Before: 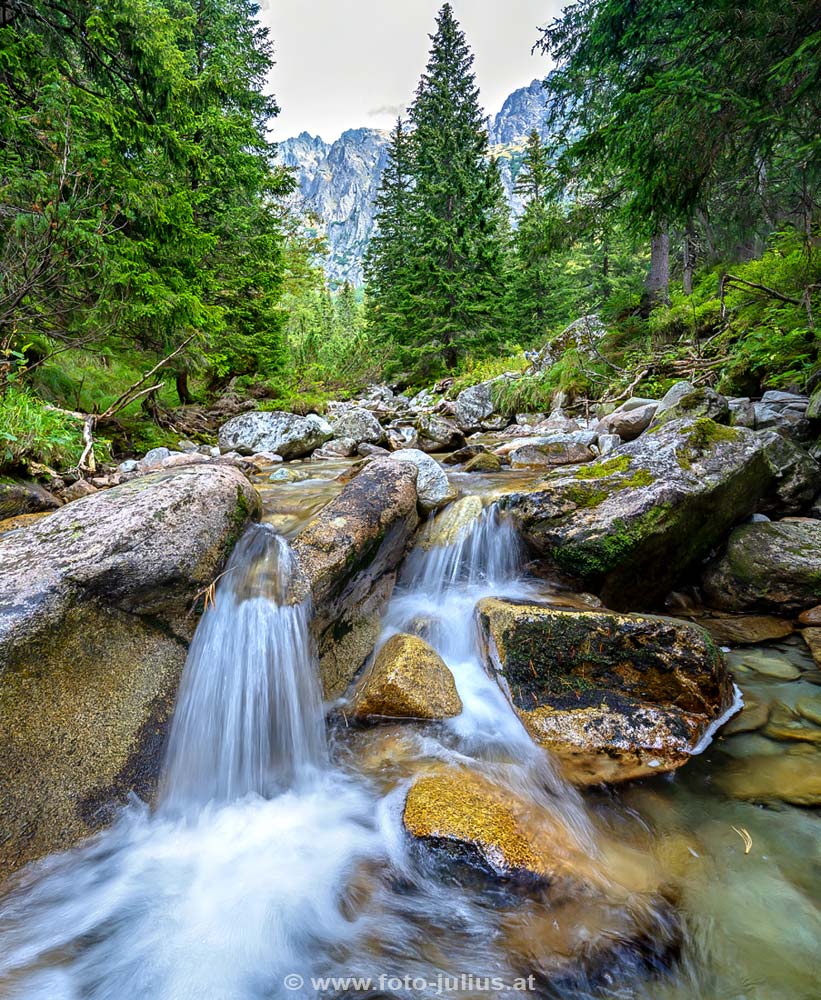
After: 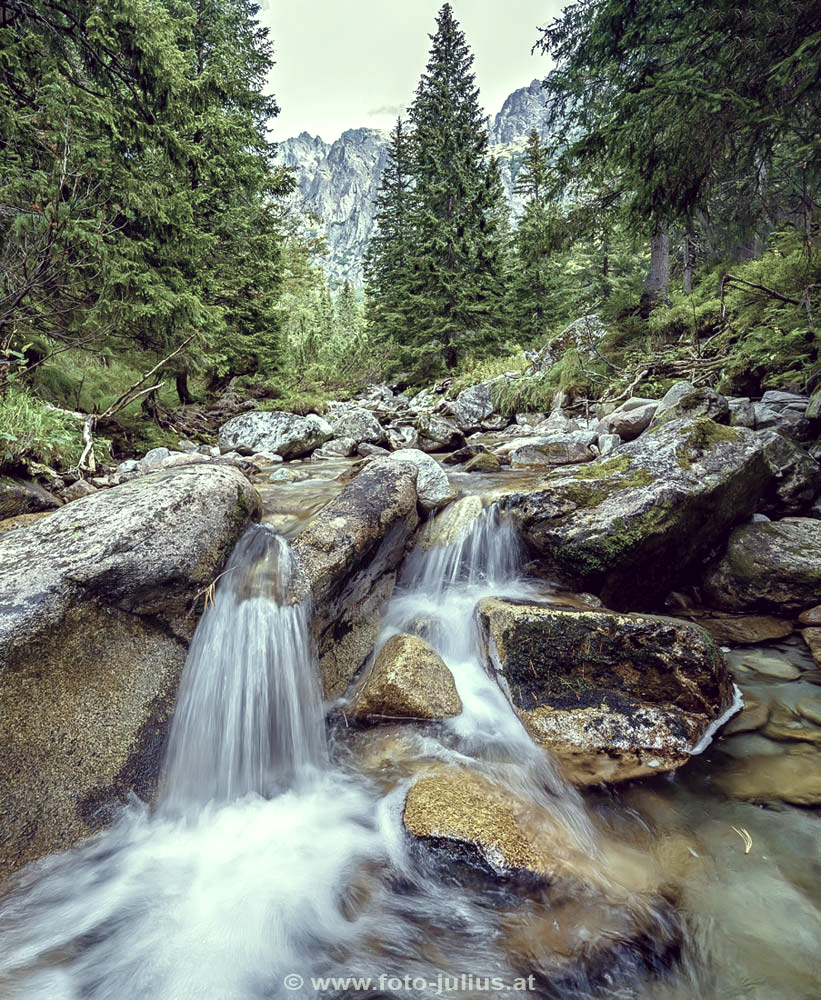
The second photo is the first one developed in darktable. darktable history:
color correction: highlights a* -20.68, highlights b* 20.77, shadows a* 19.47, shadows b* -20.78, saturation 0.372
color balance rgb: perceptual saturation grading › global saturation 20%, perceptual saturation grading › highlights -25.451%, perceptual saturation grading › shadows 49.927%, perceptual brilliance grading › global brilliance 3.233%, global vibrance 20%
